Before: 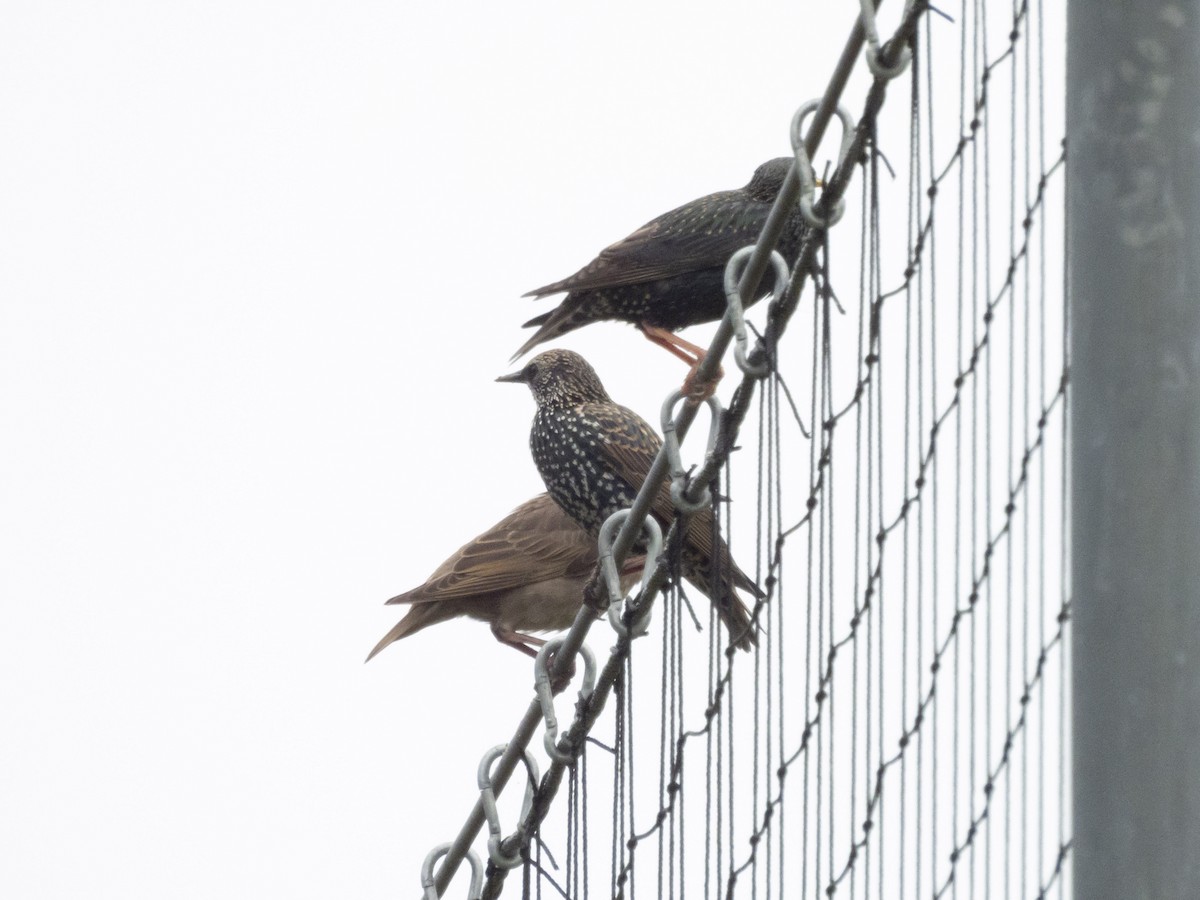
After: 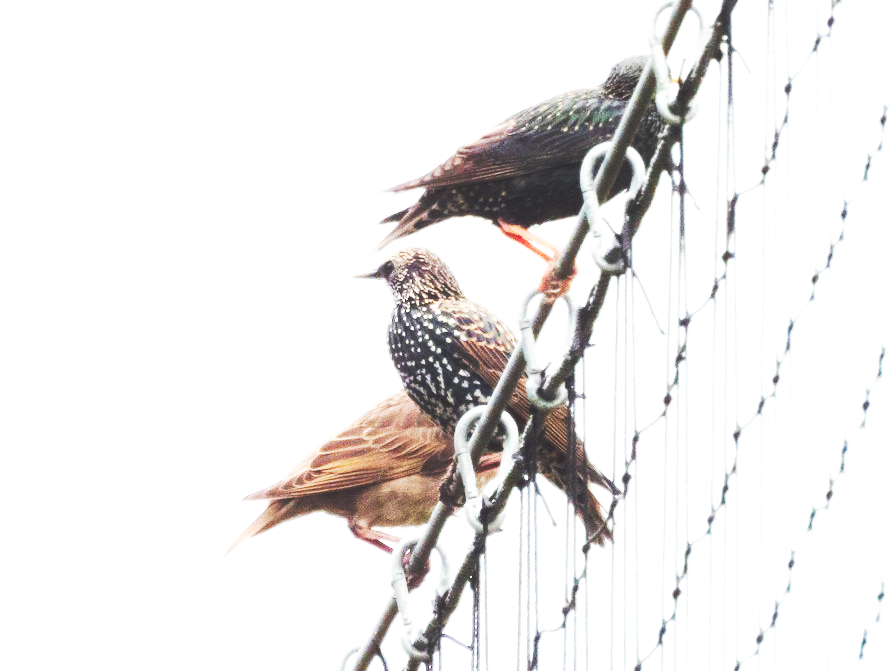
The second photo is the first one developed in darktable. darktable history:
base curve: curves: ch0 [(0, 0.015) (0.085, 0.116) (0.134, 0.298) (0.19, 0.545) (0.296, 0.764) (0.599, 0.982) (1, 1)], preserve colors none
crop and rotate: left 12.042%, top 11.455%, right 13.736%, bottom 13.908%
exposure: exposure 0.518 EV, compensate highlight preservation false
